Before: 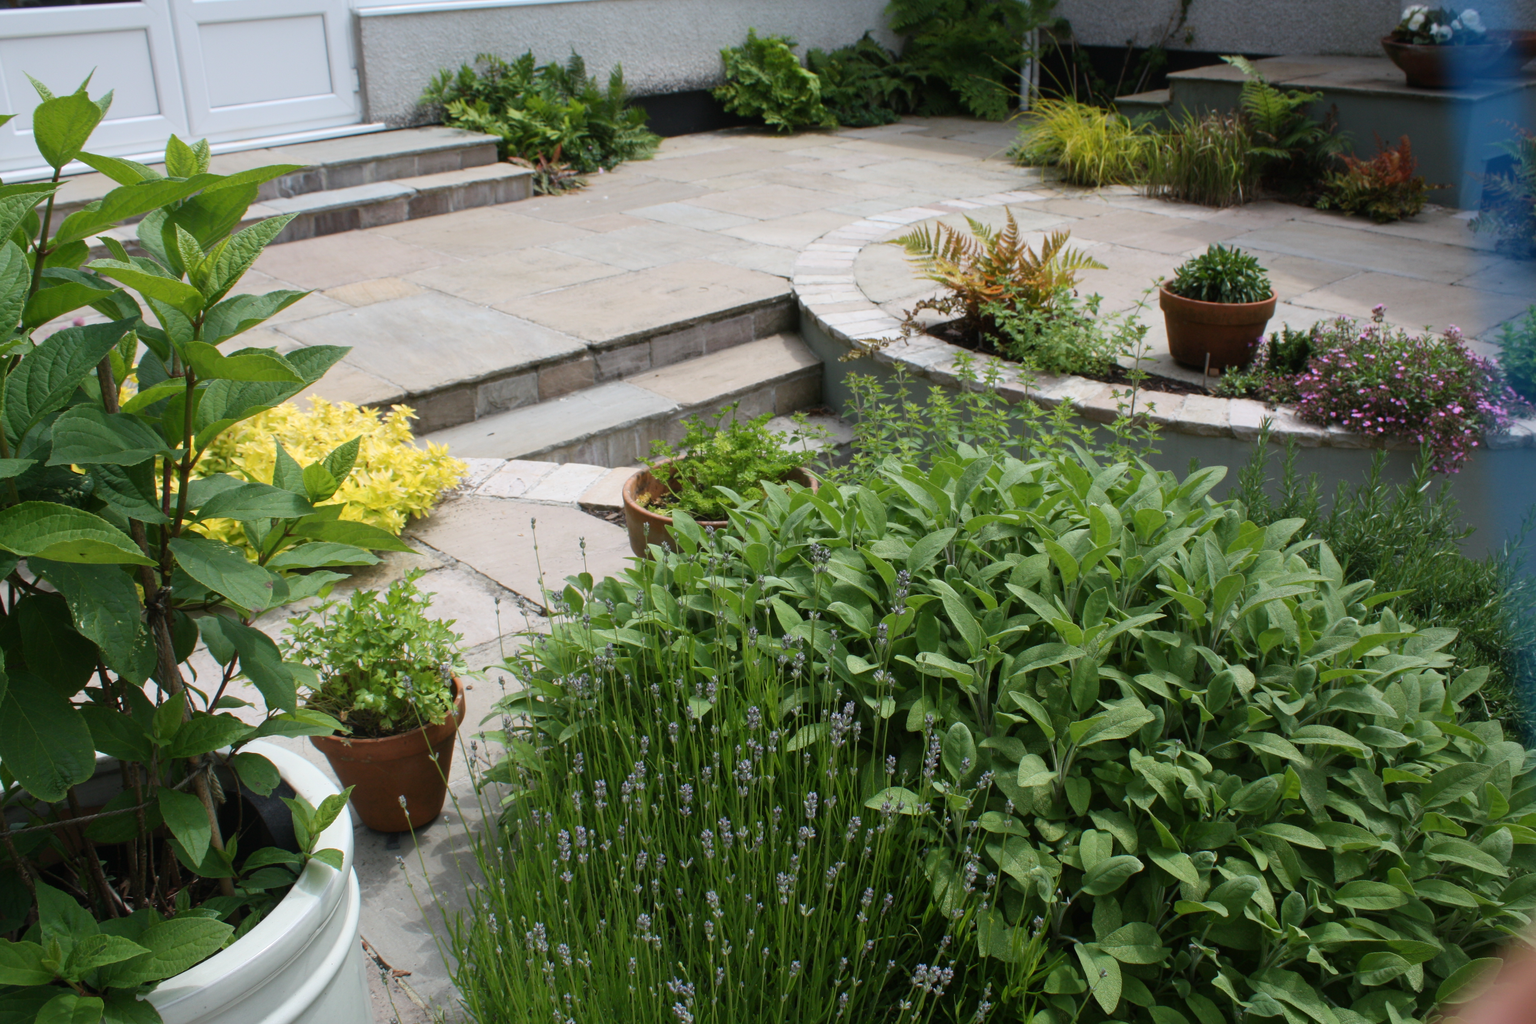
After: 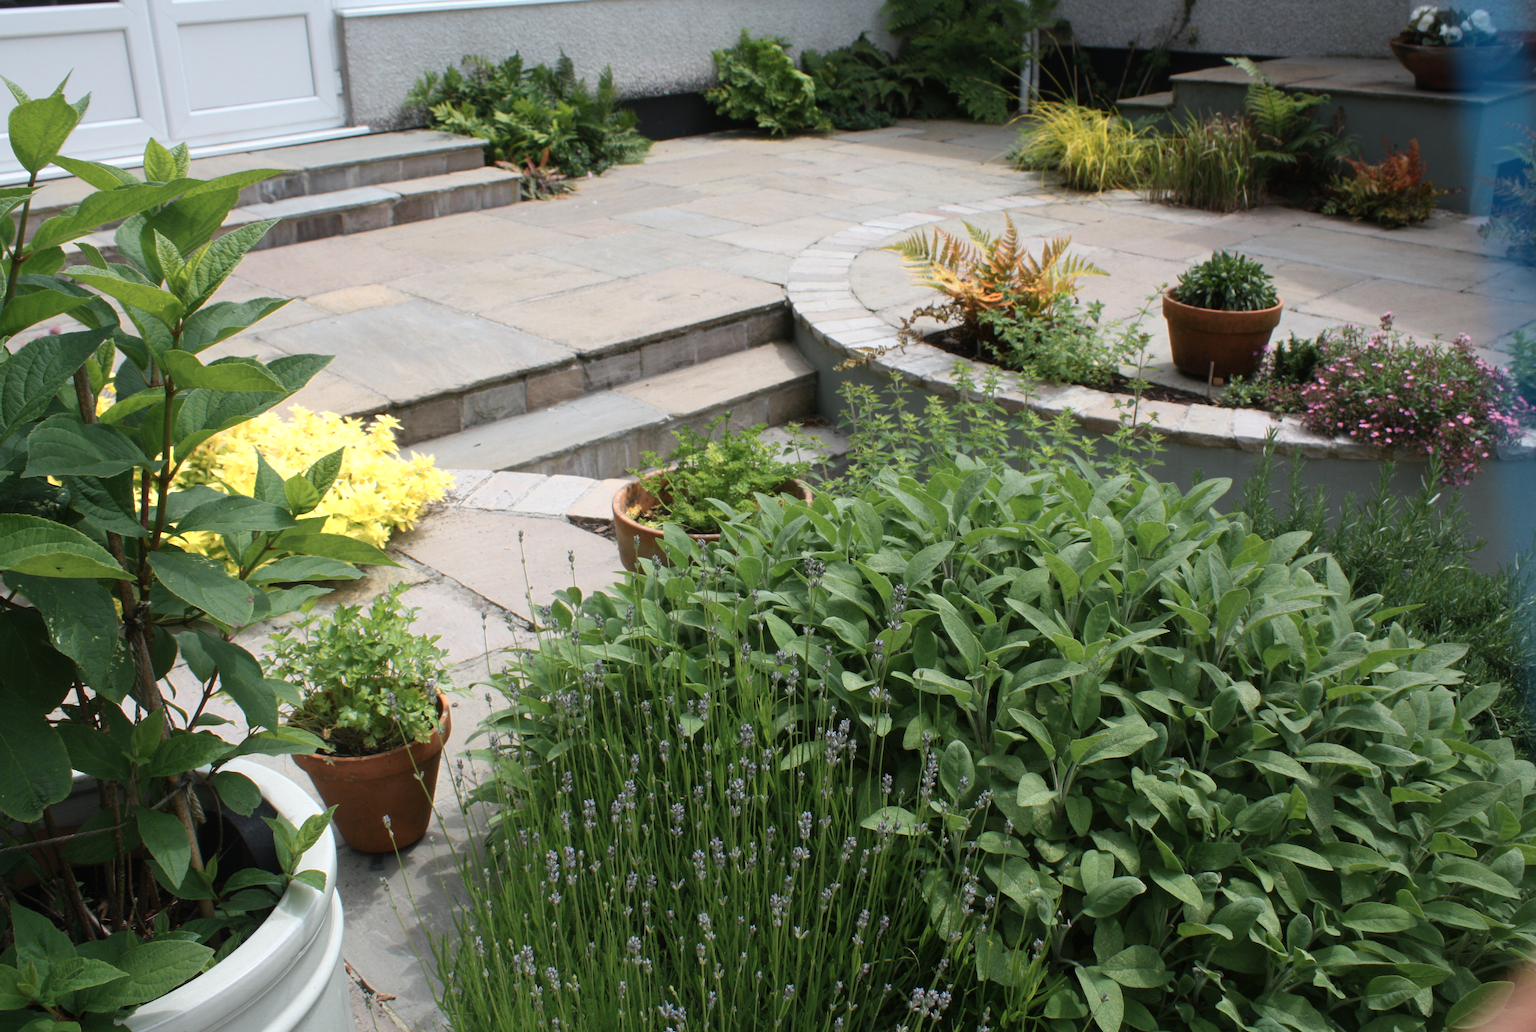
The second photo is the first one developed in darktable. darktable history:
crop and rotate: left 1.662%, right 0.724%, bottom 1.583%
color zones: curves: ch0 [(0.018, 0.548) (0.197, 0.654) (0.425, 0.447) (0.605, 0.658) (0.732, 0.579)]; ch1 [(0.105, 0.531) (0.224, 0.531) (0.386, 0.39) (0.618, 0.456) (0.732, 0.456) (0.956, 0.421)]; ch2 [(0.039, 0.583) (0.215, 0.465) (0.399, 0.544) (0.465, 0.548) (0.614, 0.447) (0.724, 0.43) (0.882, 0.623) (0.956, 0.632)]
